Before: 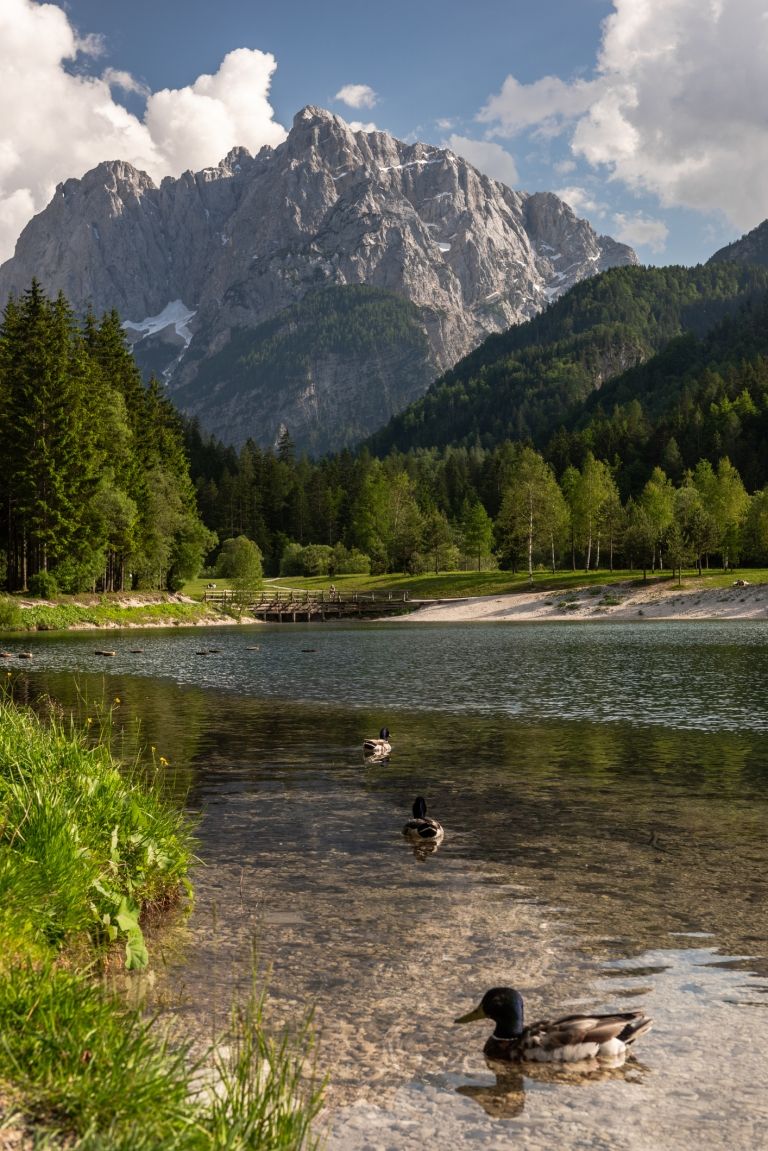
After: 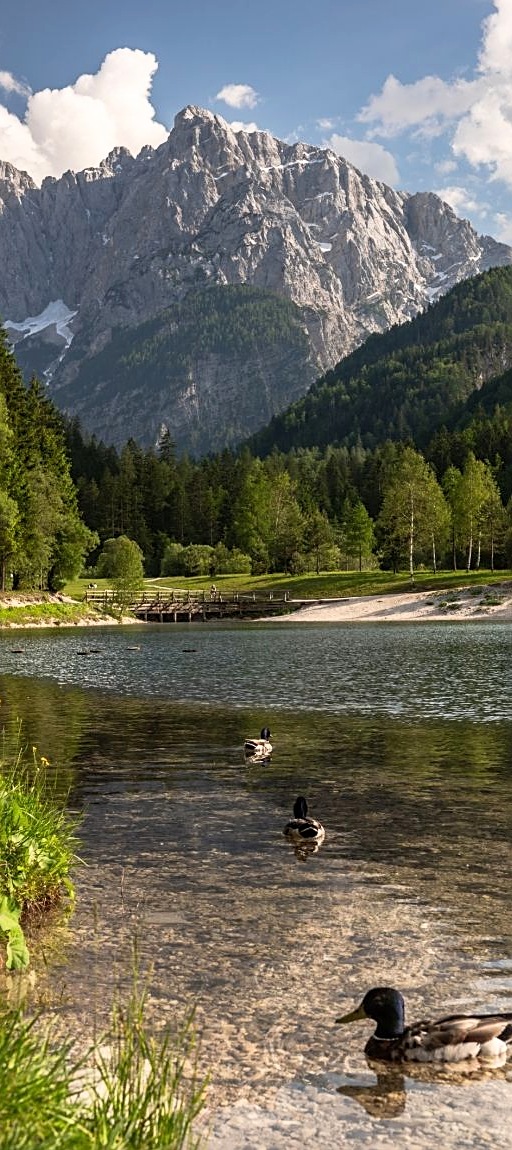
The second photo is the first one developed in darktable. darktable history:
crop and rotate: left 15.546%, right 17.787%
base curve: curves: ch0 [(0, 0) (0.666, 0.806) (1, 1)]
sharpen: on, module defaults
